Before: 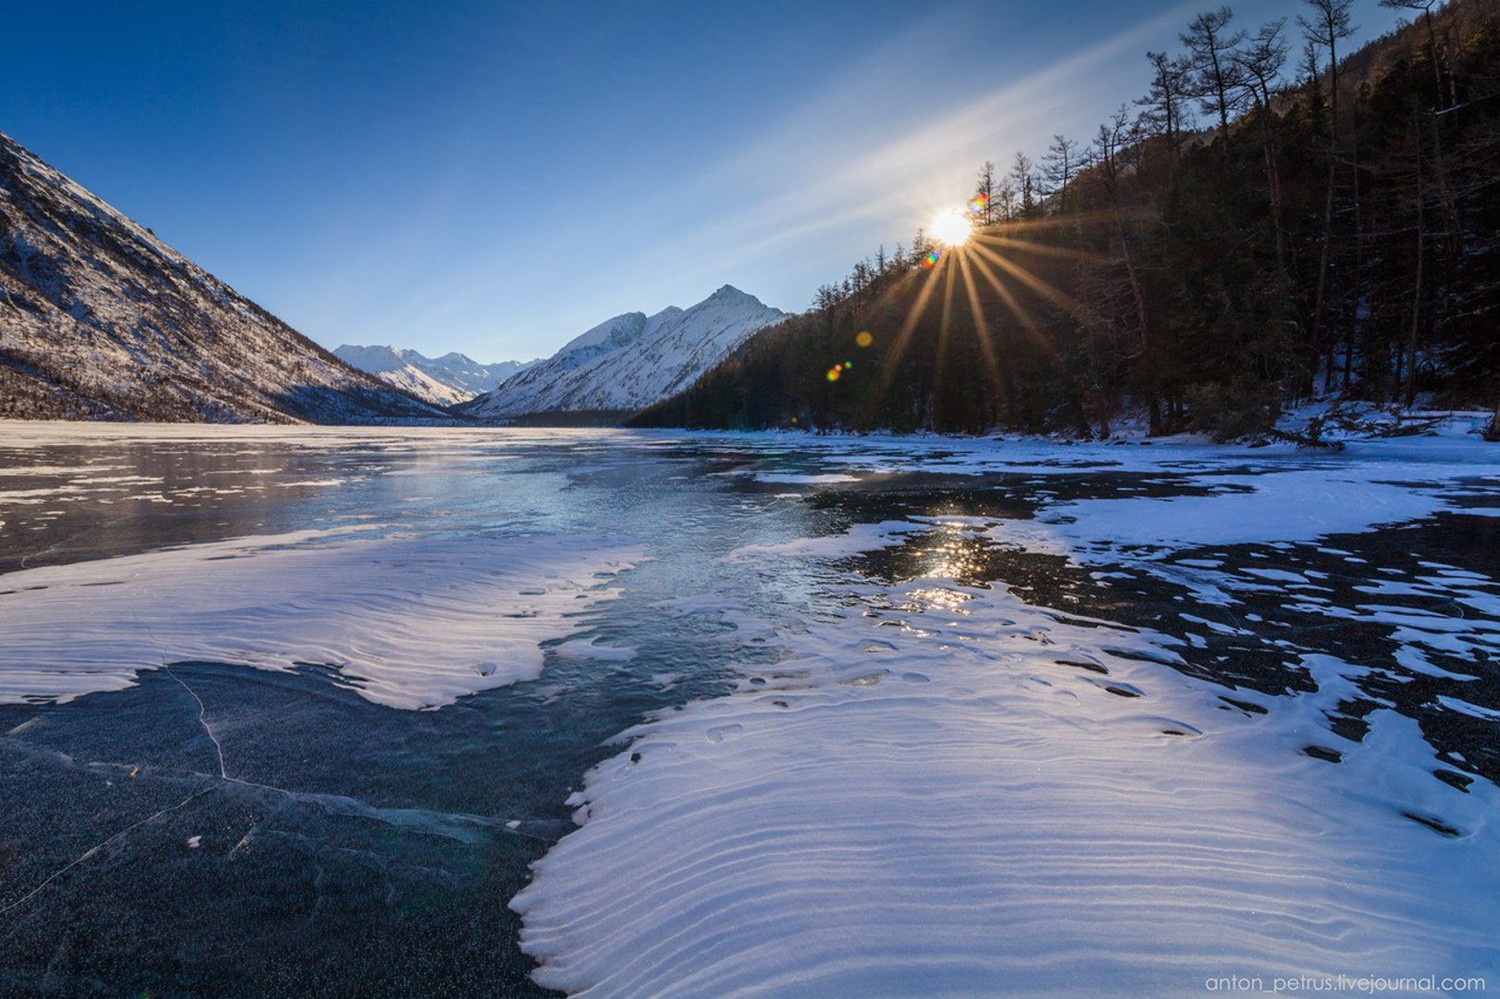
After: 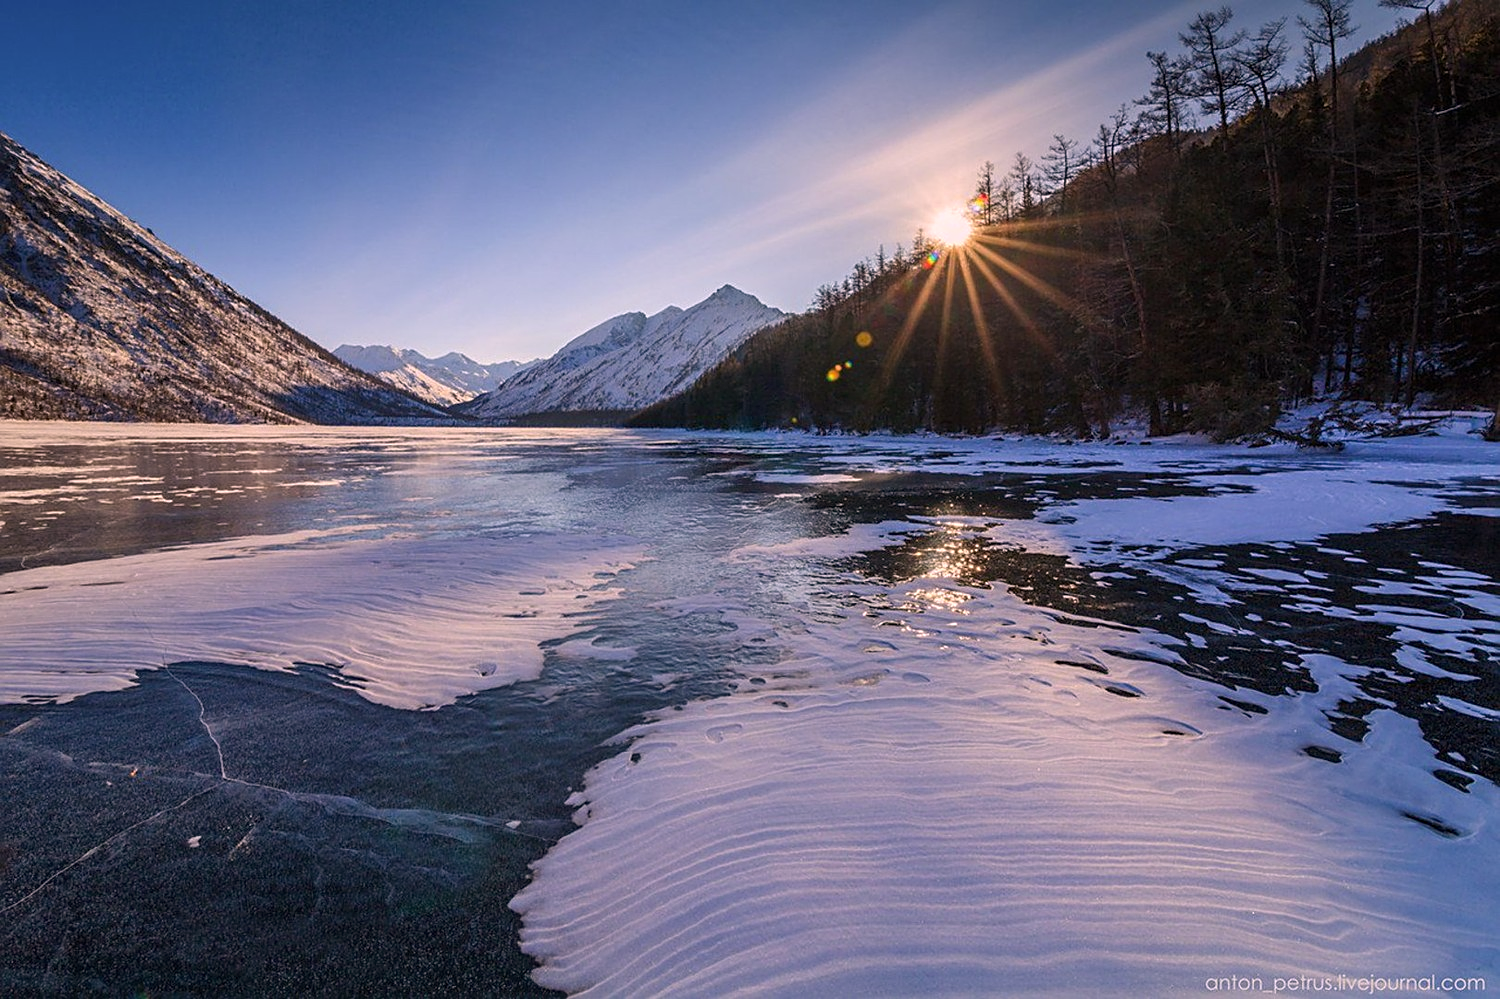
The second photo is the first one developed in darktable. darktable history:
color correction: highlights a* 12.23, highlights b* 5.41
sharpen: on, module defaults
